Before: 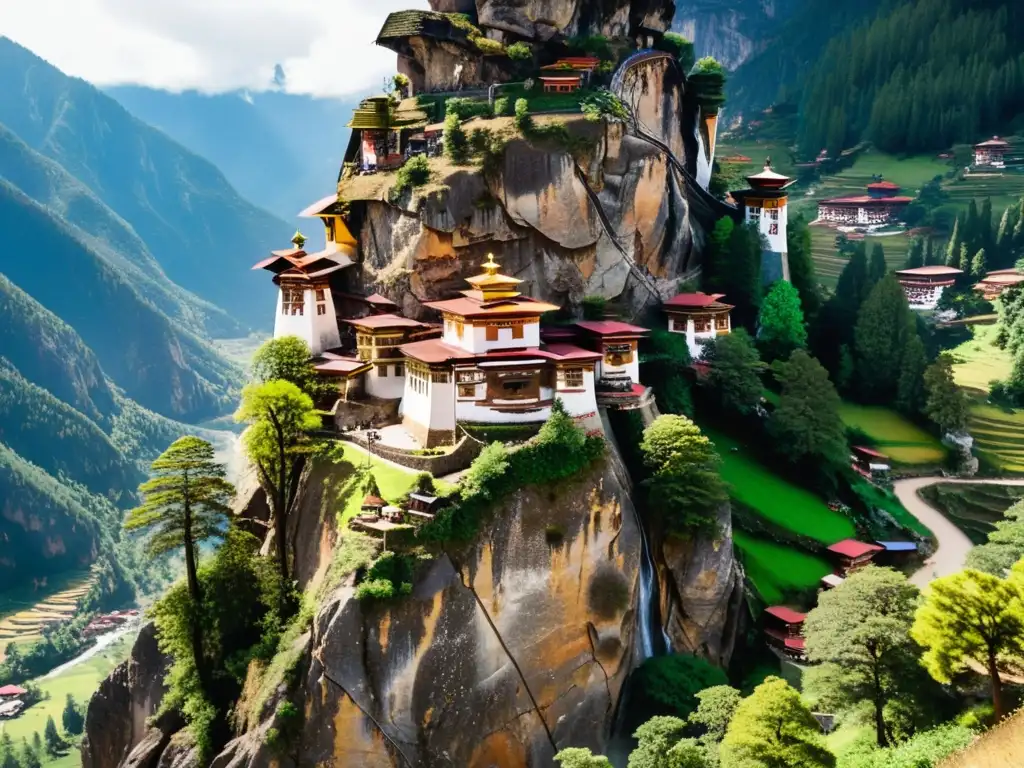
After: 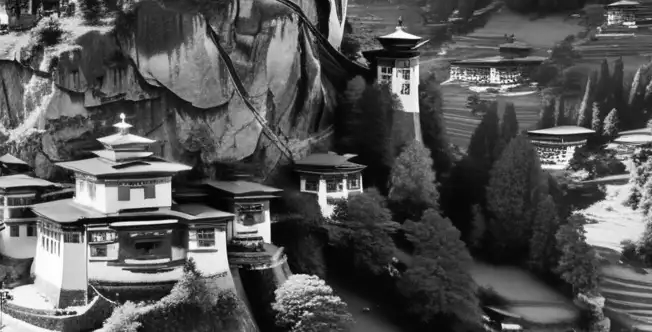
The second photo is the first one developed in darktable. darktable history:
monochrome: a 32, b 64, size 2.3, highlights 1
crop: left 36.005%, top 18.293%, right 0.31%, bottom 38.444%
